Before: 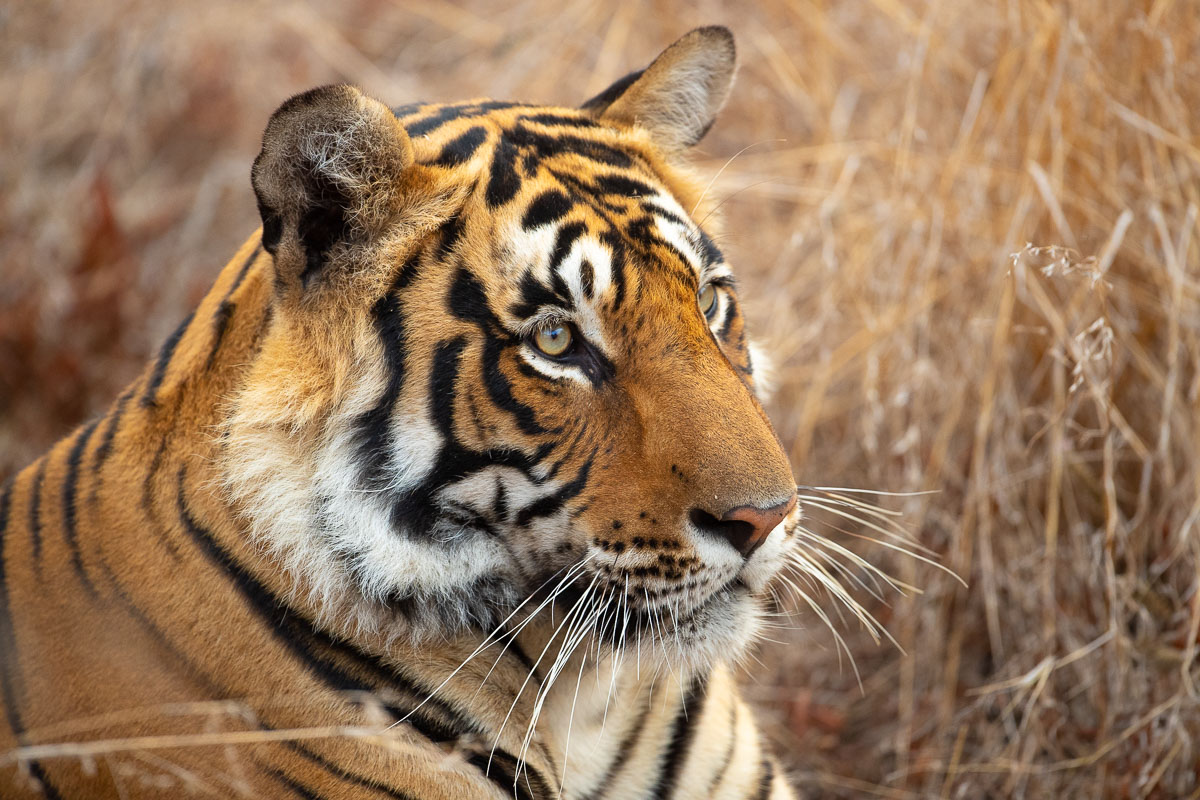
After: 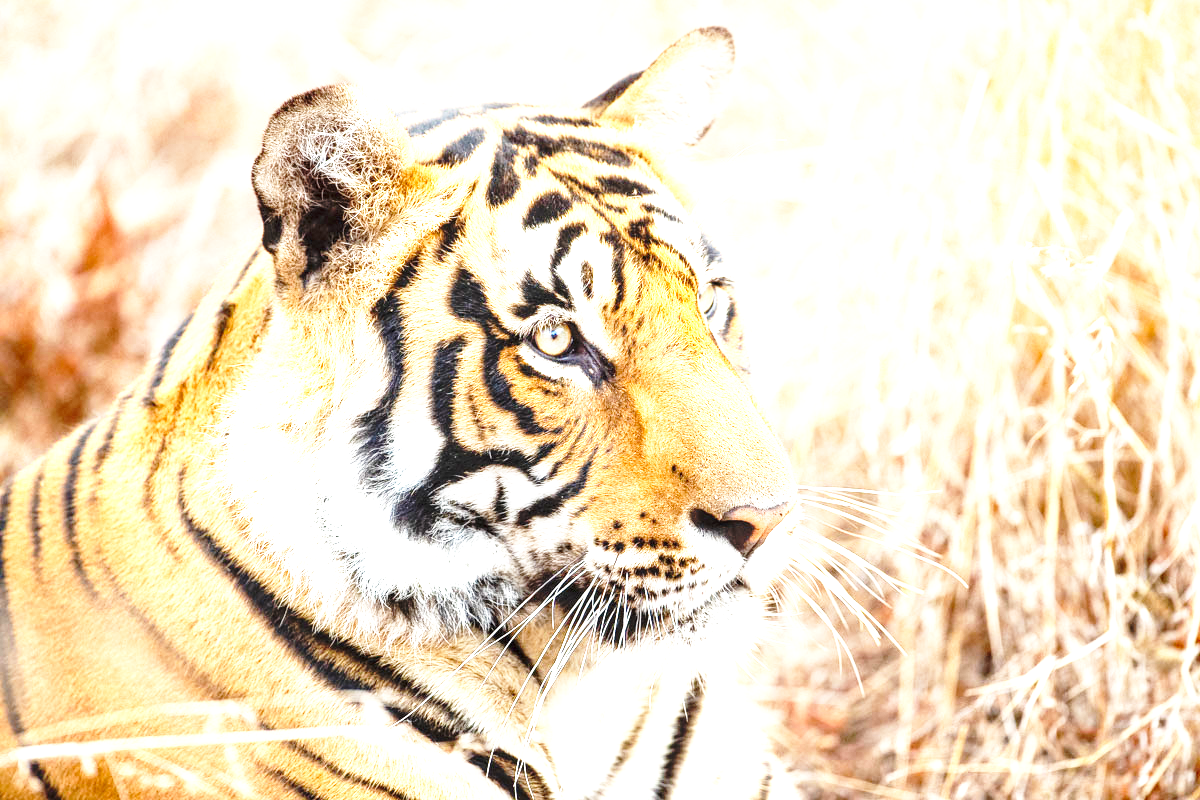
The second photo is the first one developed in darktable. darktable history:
local contrast: detail 130%
base curve: curves: ch0 [(0, 0) (0.036, 0.037) (0.121, 0.228) (0.46, 0.76) (0.859, 0.983) (1, 1)], preserve colors none
exposure: exposure 2.04 EV, compensate highlight preservation false
